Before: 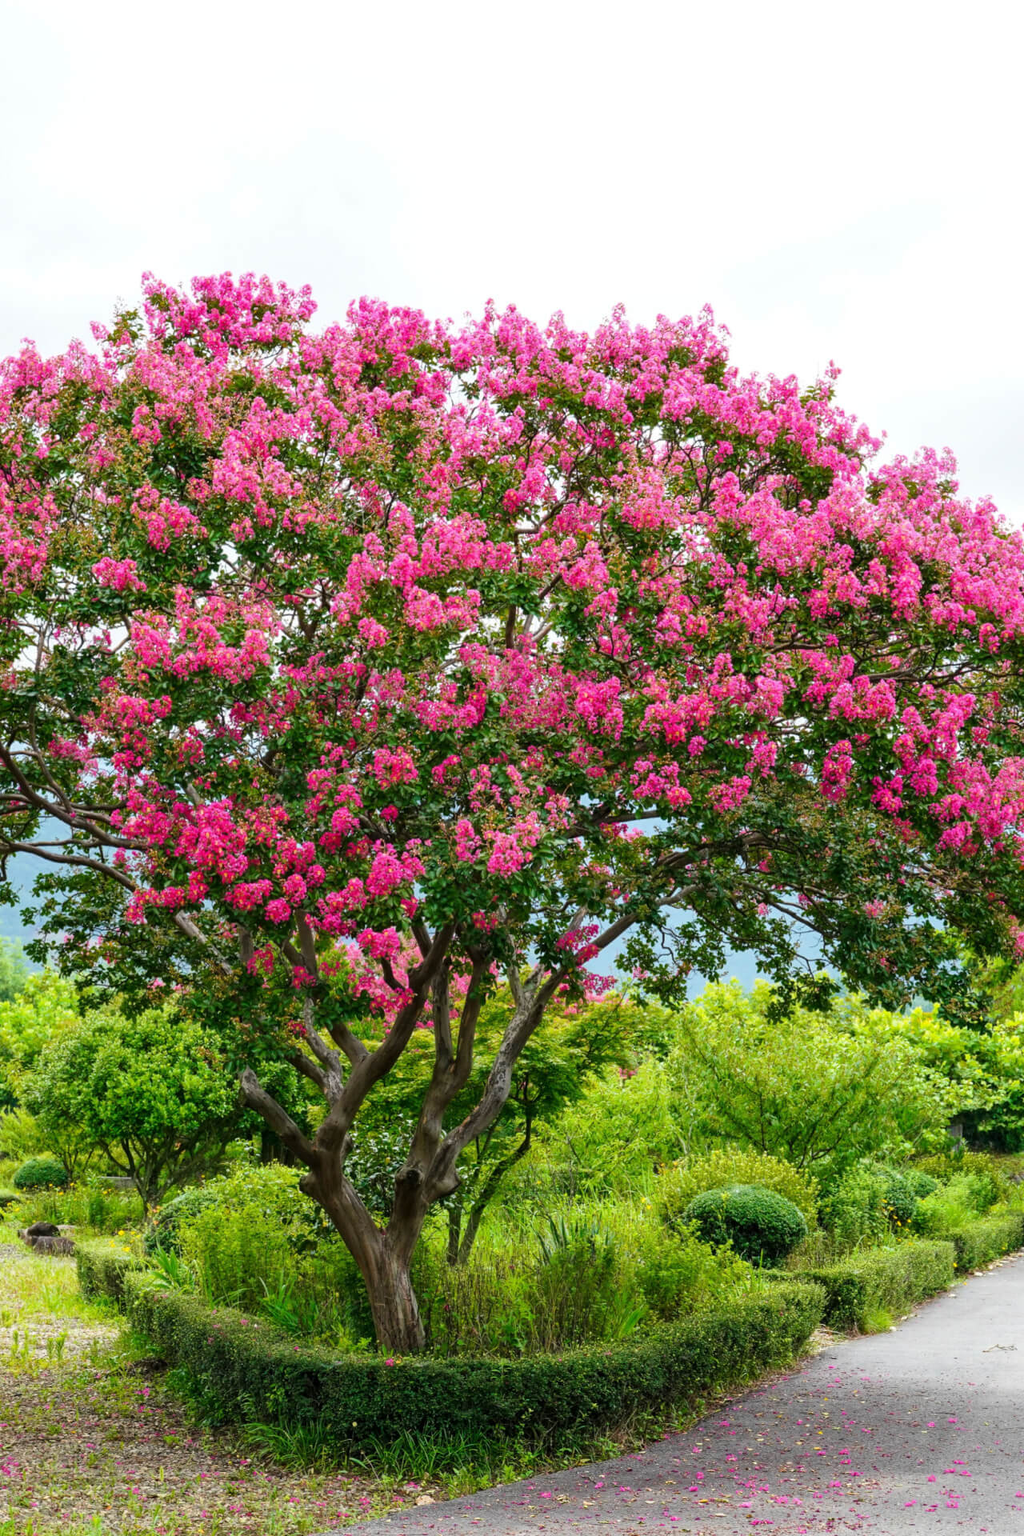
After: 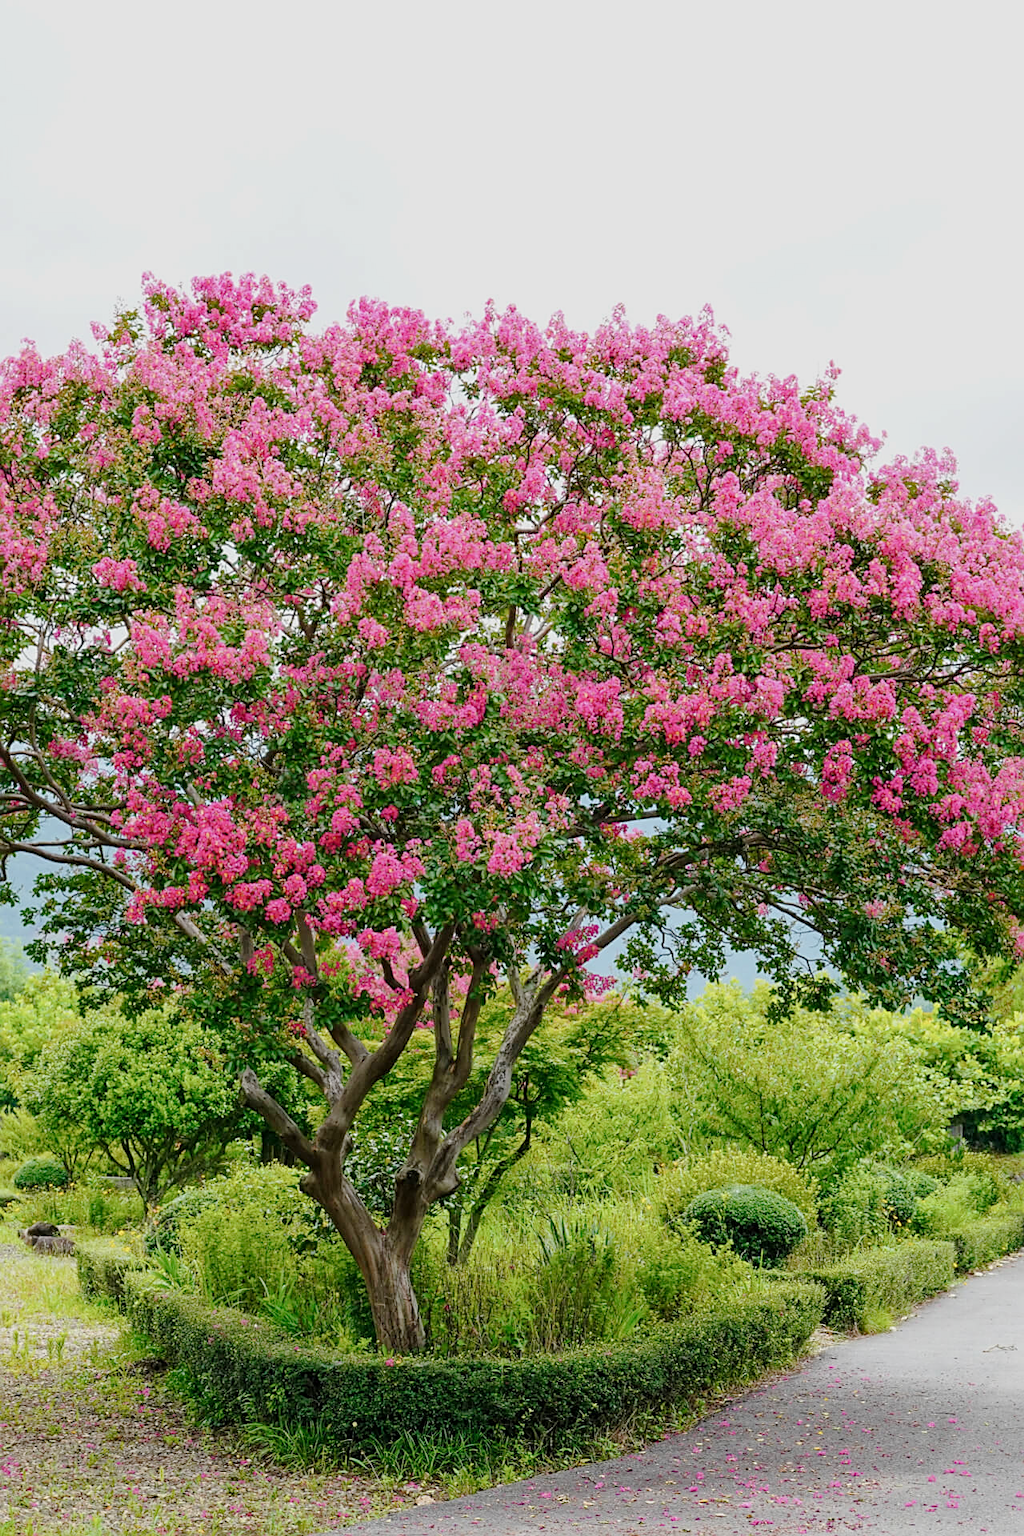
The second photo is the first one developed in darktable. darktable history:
sharpen: on, module defaults
tone curve: curves: ch0 [(0, 0) (0.402, 0.473) (0.673, 0.68) (0.899, 0.832) (0.999, 0.903)]; ch1 [(0, 0) (0.379, 0.262) (0.464, 0.425) (0.498, 0.49) (0.507, 0.5) (0.53, 0.532) (0.582, 0.583) (0.68, 0.672) (0.791, 0.748) (1, 0.896)]; ch2 [(0, 0) (0.199, 0.414) (0.438, 0.49) (0.496, 0.501) (0.515, 0.546) (0.577, 0.605) (0.632, 0.649) (0.717, 0.727) (0.845, 0.855) (0.998, 0.977)], preserve colors none
tone equalizer: on, module defaults
